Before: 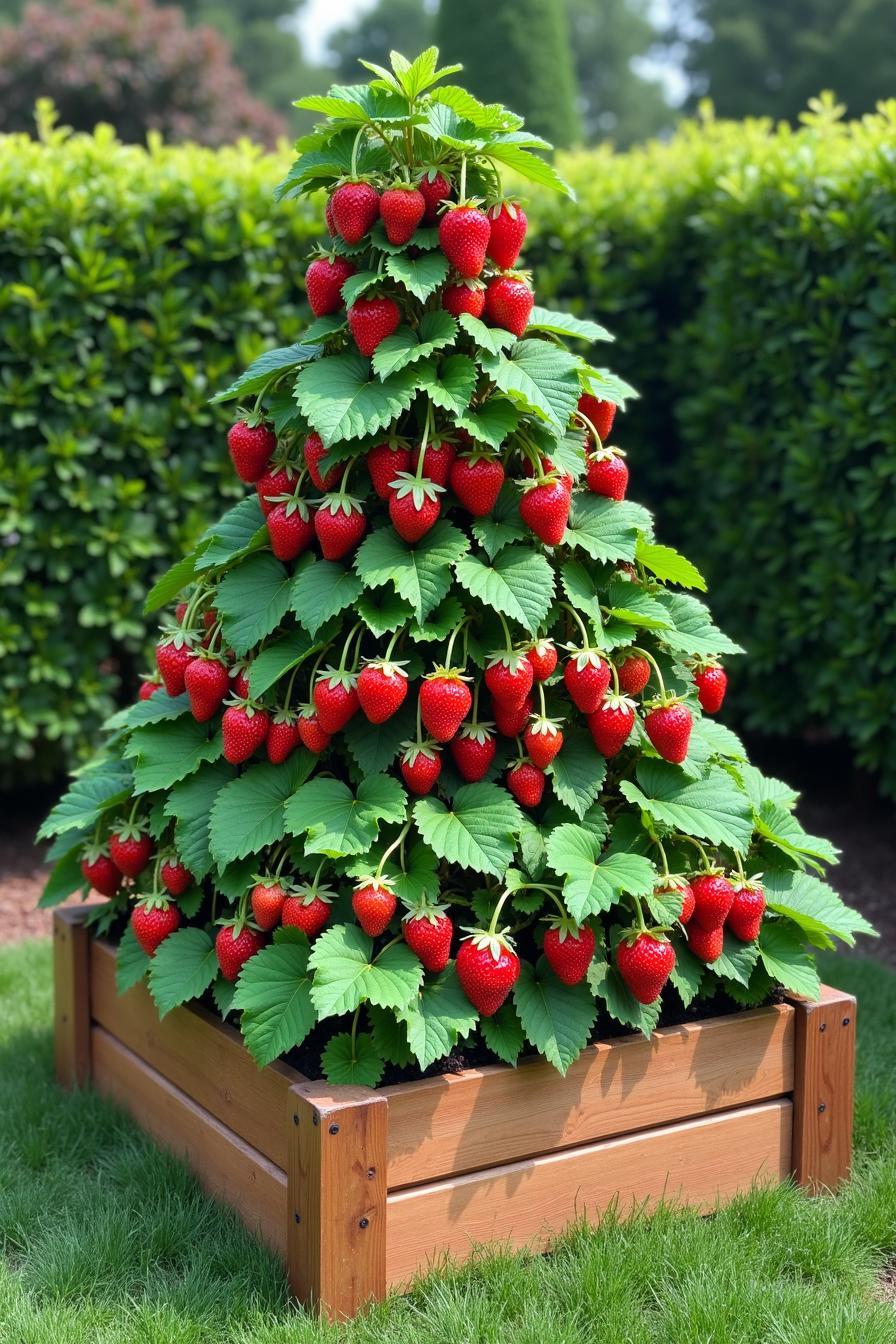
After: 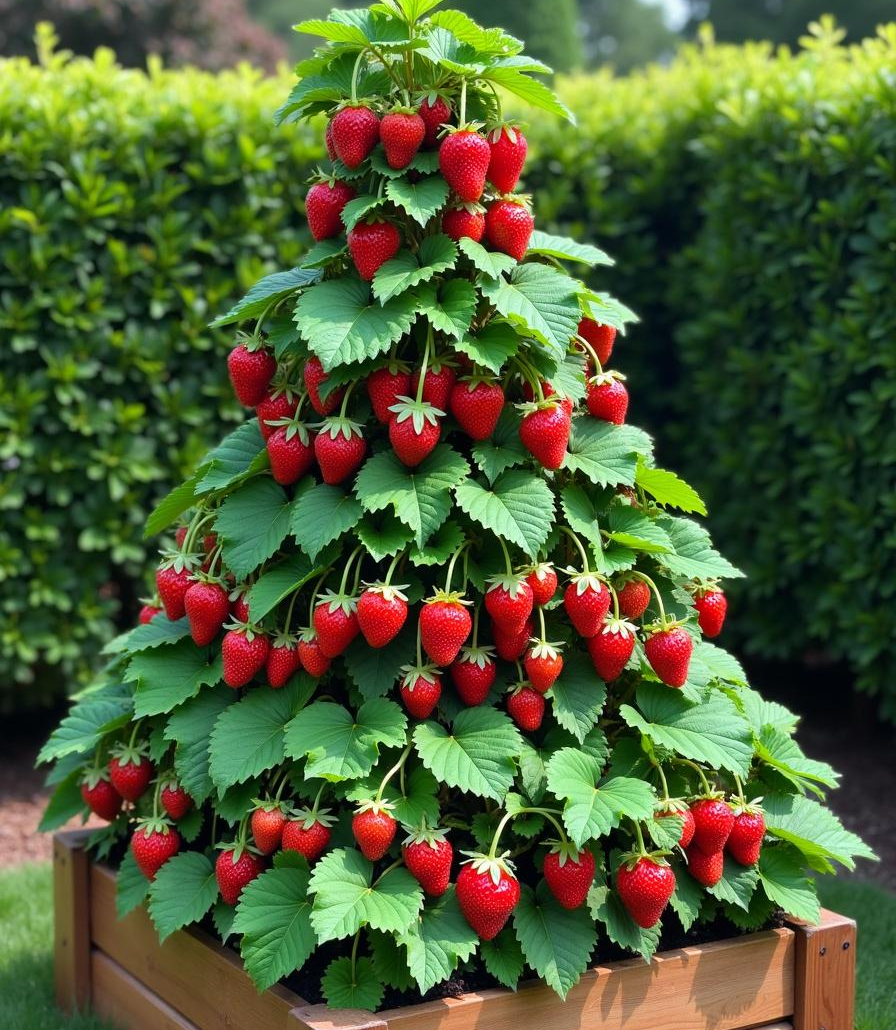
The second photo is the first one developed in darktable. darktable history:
crop: top 5.67%, bottom 17.627%
